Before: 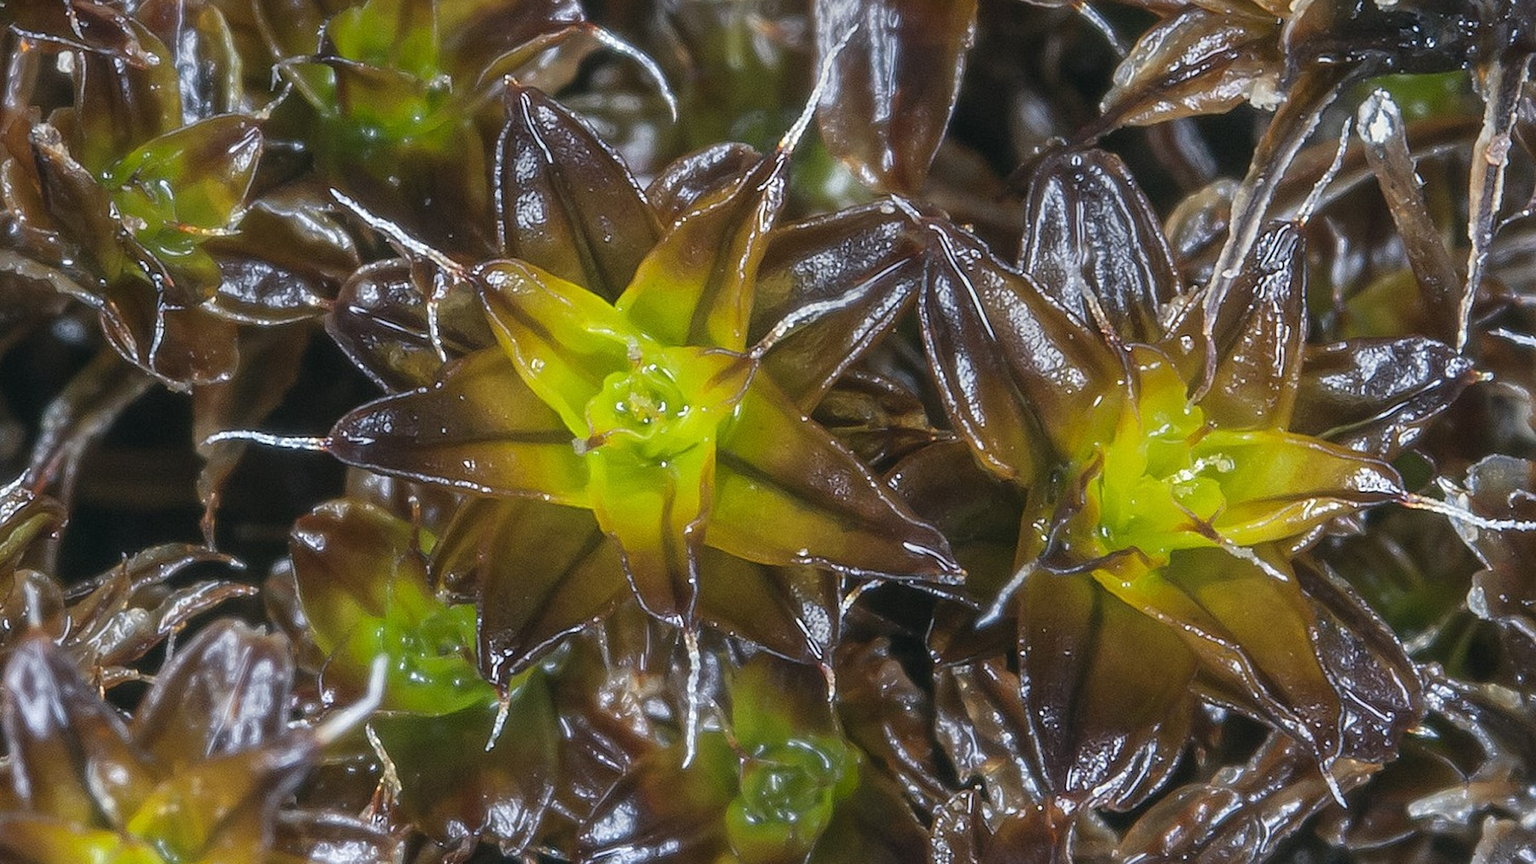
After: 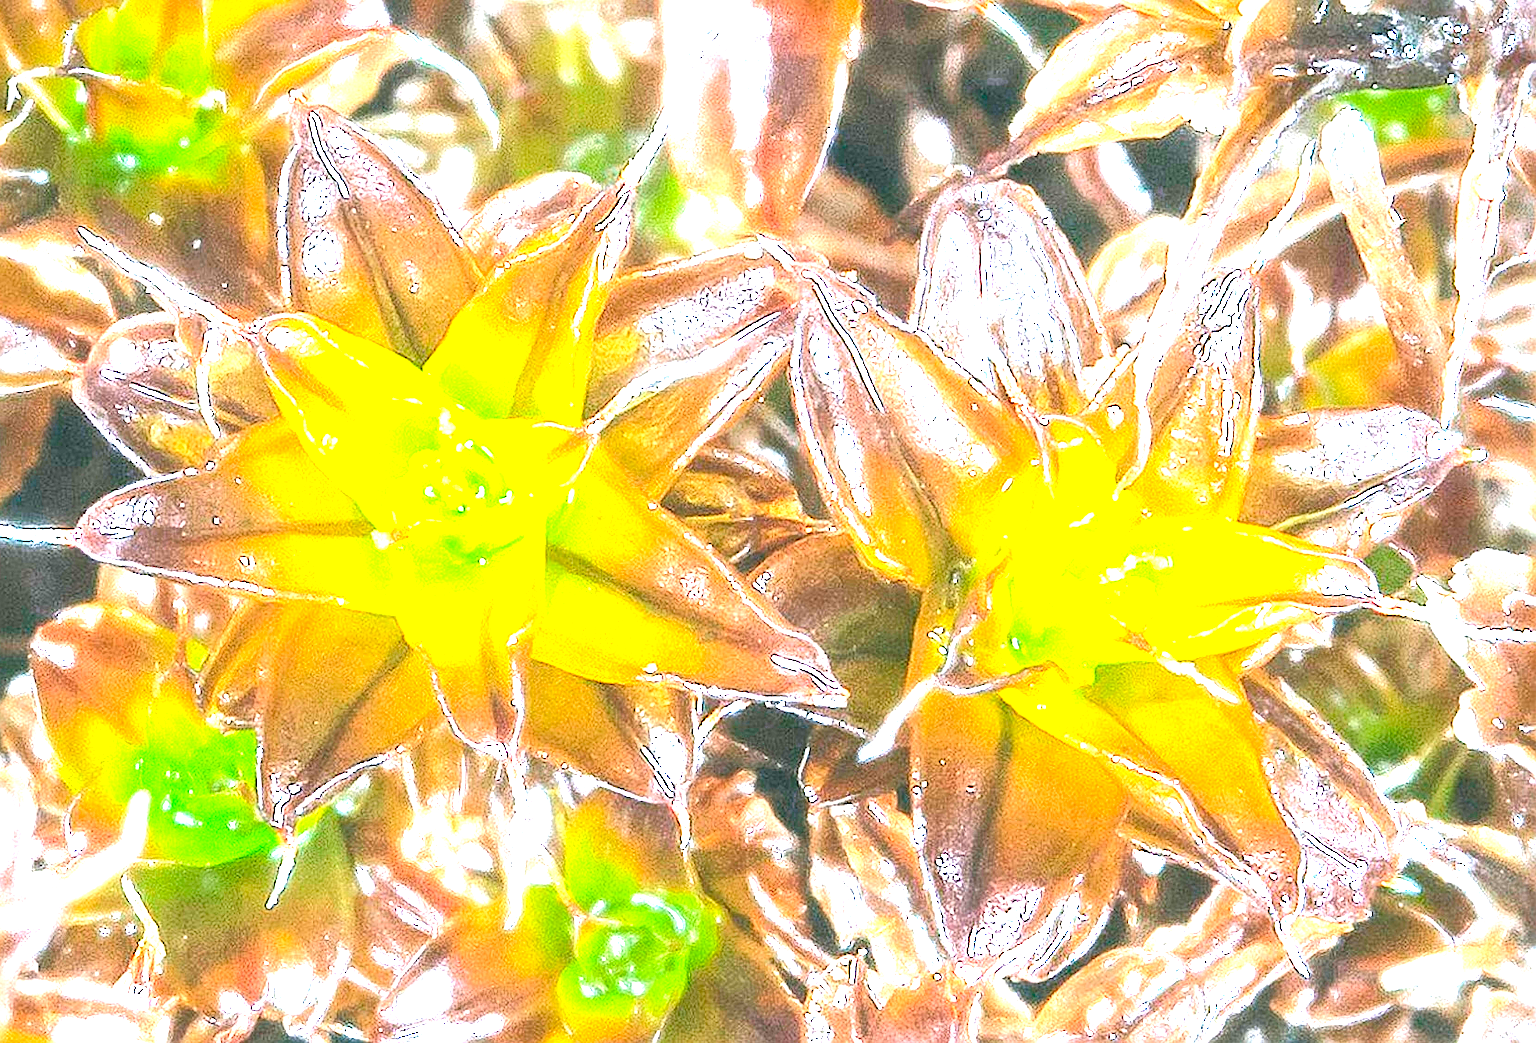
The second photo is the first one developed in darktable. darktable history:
exposure: black level correction 0, exposure 3.973 EV, compensate exposure bias true, compensate highlight preservation false
tone curve: curves: ch0 [(0.013, 0) (0.061, 0.059) (0.239, 0.256) (0.502, 0.501) (0.683, 0.676) (0.761, 0.773) (0.858, 0.858) (0.987, 0.945)]; ch1 [(0, 0) (0.172, 0.123) (0.304, 0.267) (0.414, 0.395) (0.472, 0.473) (0.502, 0.502) (0.521, 0.528) (0.583, 0.595) (0.654, 0.673) (0.728, 0.761) (1, 1)]; ch2 [(0, 0) (0.411, 0.424) (0.485, 0.476) (0.502, 0.501) (0.553, 0.557) (0.57, 0.576) (1, 1)], color space Lab, independent channels, preserve colors none
crop: left 17.276%, bottom 0.045%
color zones: curves: ch0 [(0.203, 0.433) (0.607, 0.517) (0.697, 0.696) (0.705, 0.897)]
contrast brightness saturation: saturation -0.057
base curve: preserve colors none
sharpen: on, module defaults
